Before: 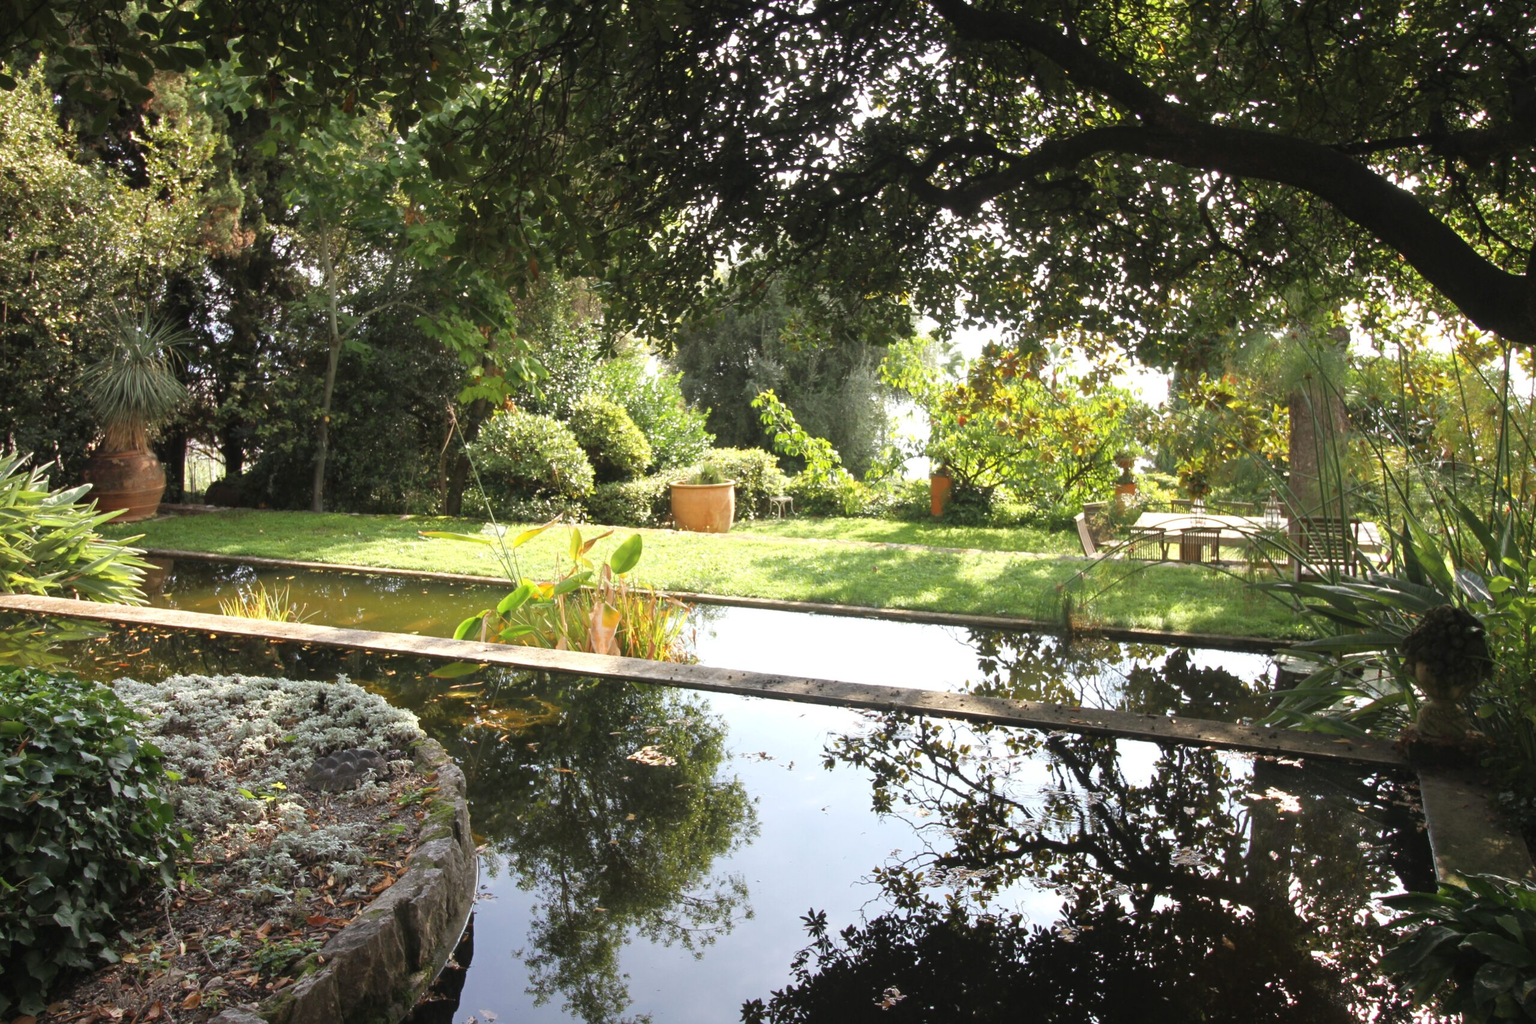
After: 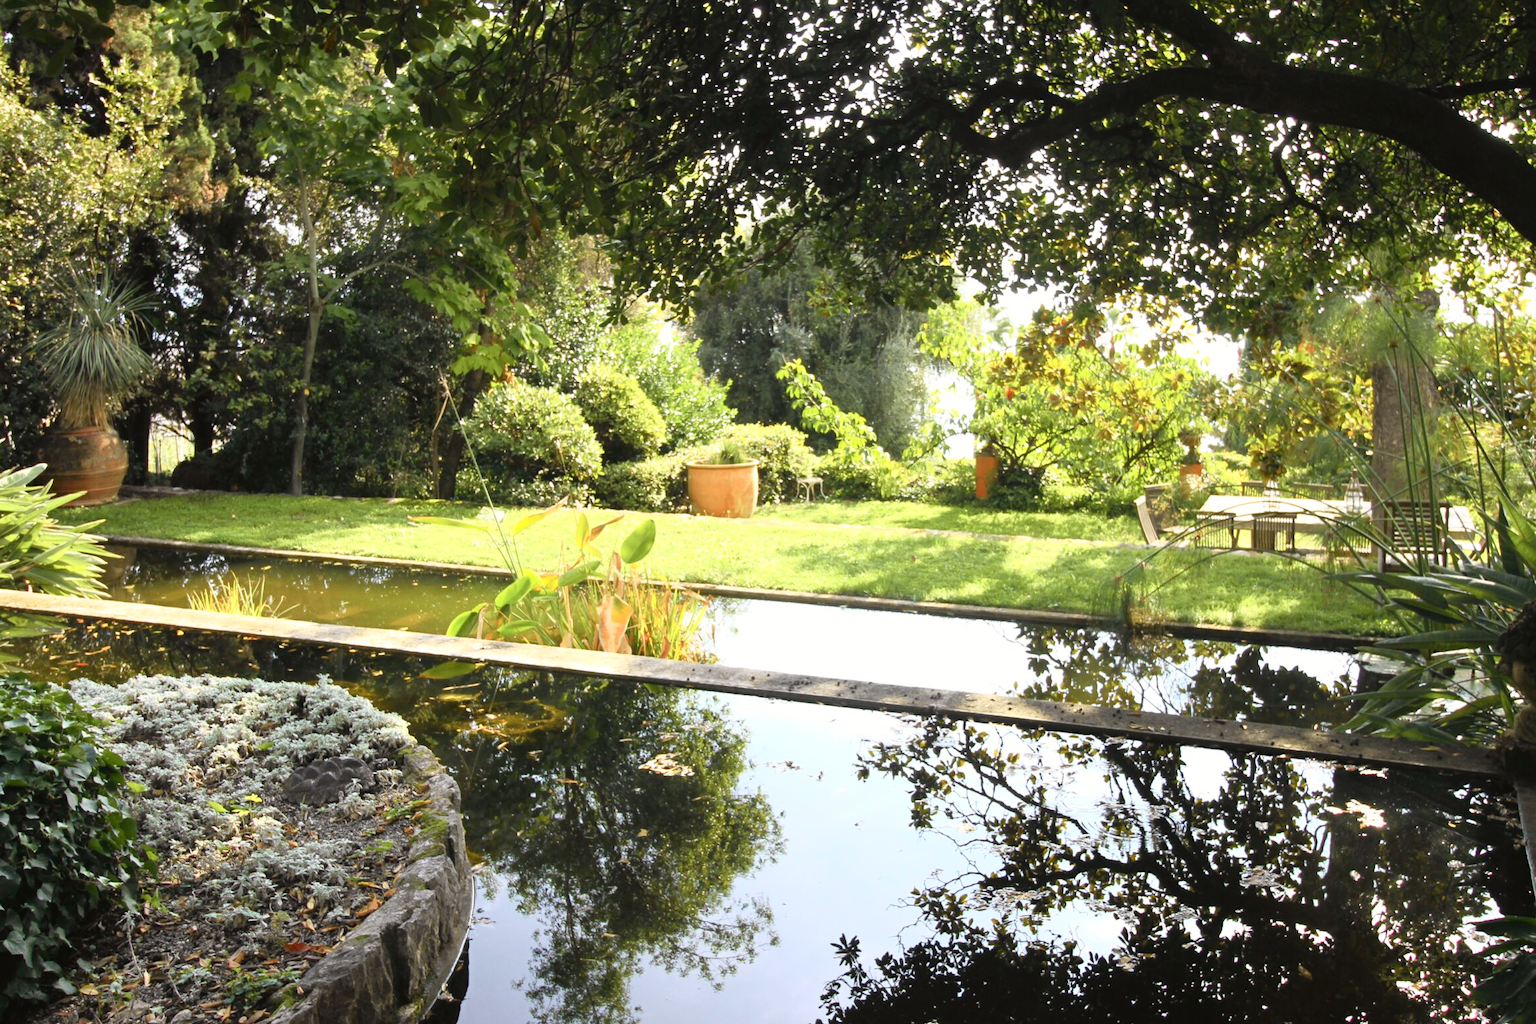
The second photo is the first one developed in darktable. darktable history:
crop: left 3.305%, top 6.436%, right 6.389%, bottom 3.258%
tone curve: curves: ch0 [(0, 0.024) (0.049, 0.038) (0.176, 0.162) (0.311, 0.337) (0.416, 0.471) (0.565, 0.658) (0.817, 0.911) (1, 1)]; ch1 [(0, 0) (0.339, 0.358) (0.445, 0.439) (0.476, 0.47) (0.504, 0.504) (0.53, 0.511) (0.557, 0.558) (0.627, 0.664) (0.728, 0.786) (1, 1)]; ch2 [(0, 0) (0.327, 0.324) (0.417, 0.44) (0.46, 0.453) (0.502, 0.504) (0.526, 0.52) (0.549, 0.561) (0.619, 0.657) (0.76, 0.765) (1, 1)], color space Lab, independent channels, preserve colors none
